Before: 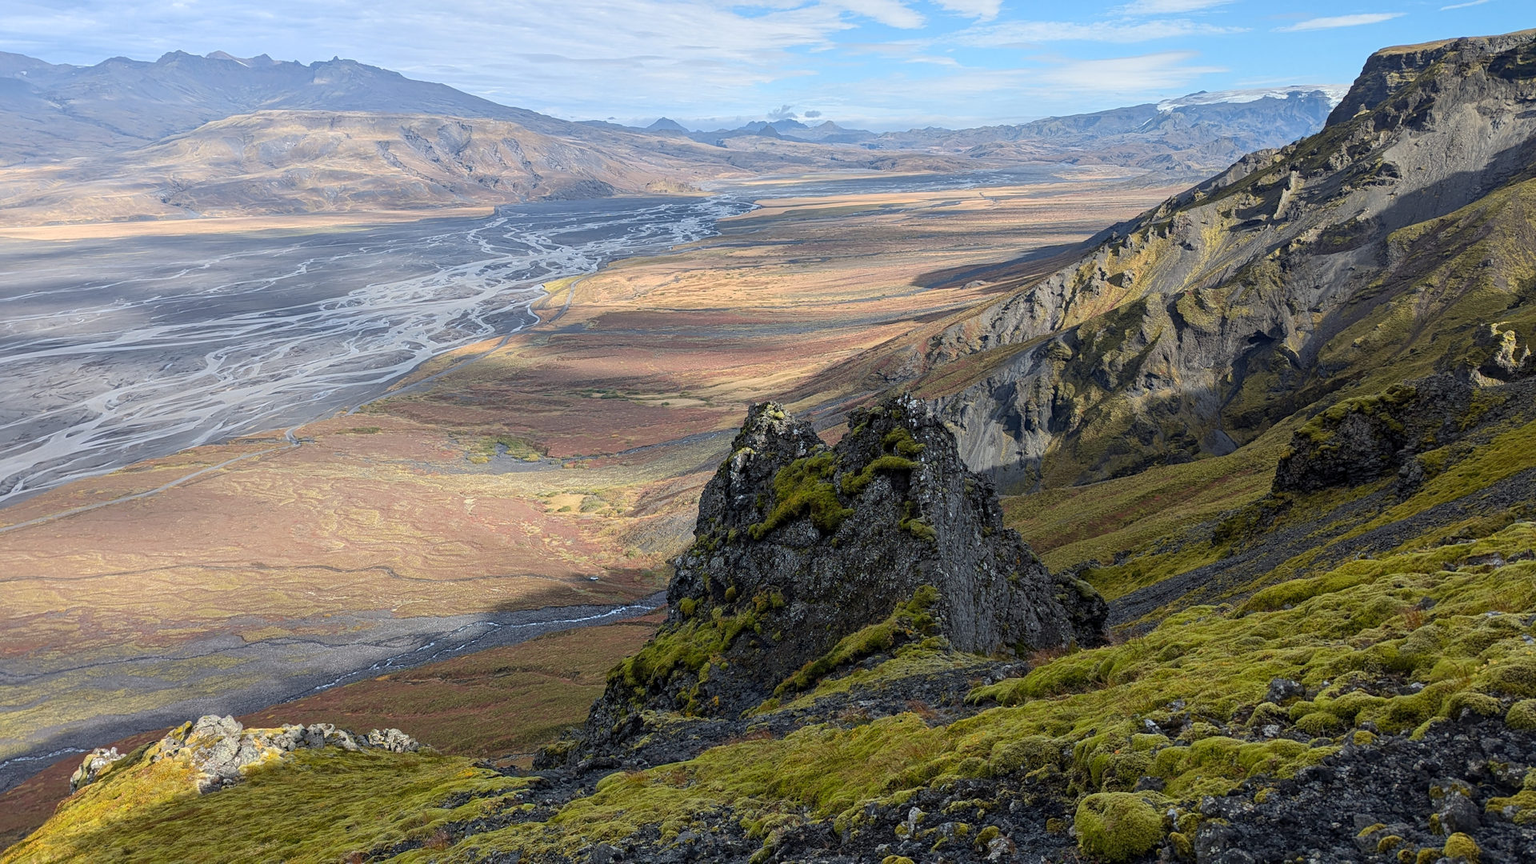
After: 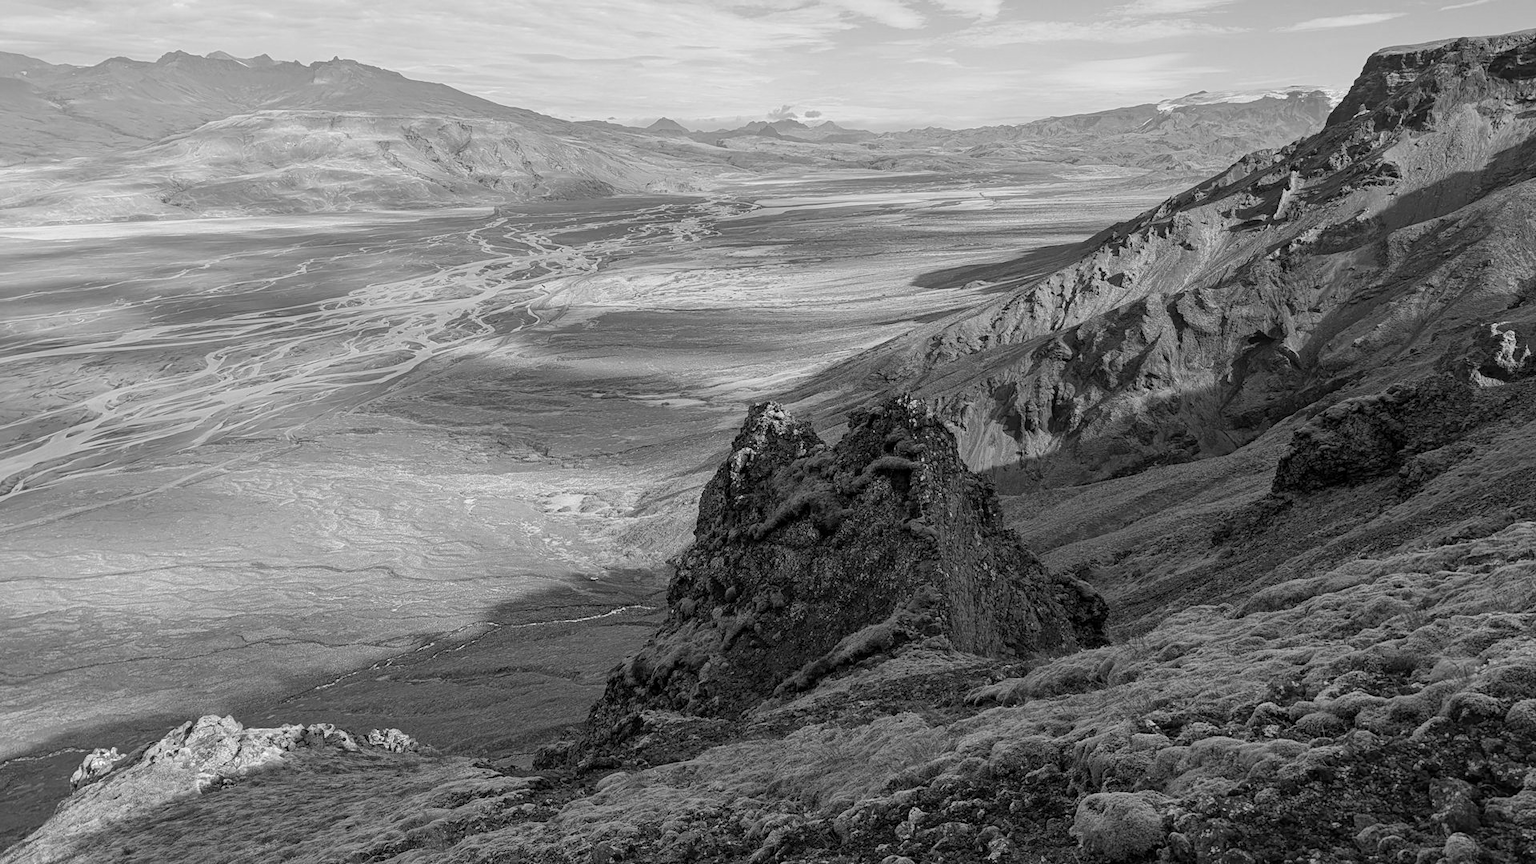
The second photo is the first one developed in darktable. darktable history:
monochrome: a 32, b 64, size 2.3
color correction: highlights a* 5.62, highlights b* 33.57, shadows a* -25.86, shadows b* 4.02
